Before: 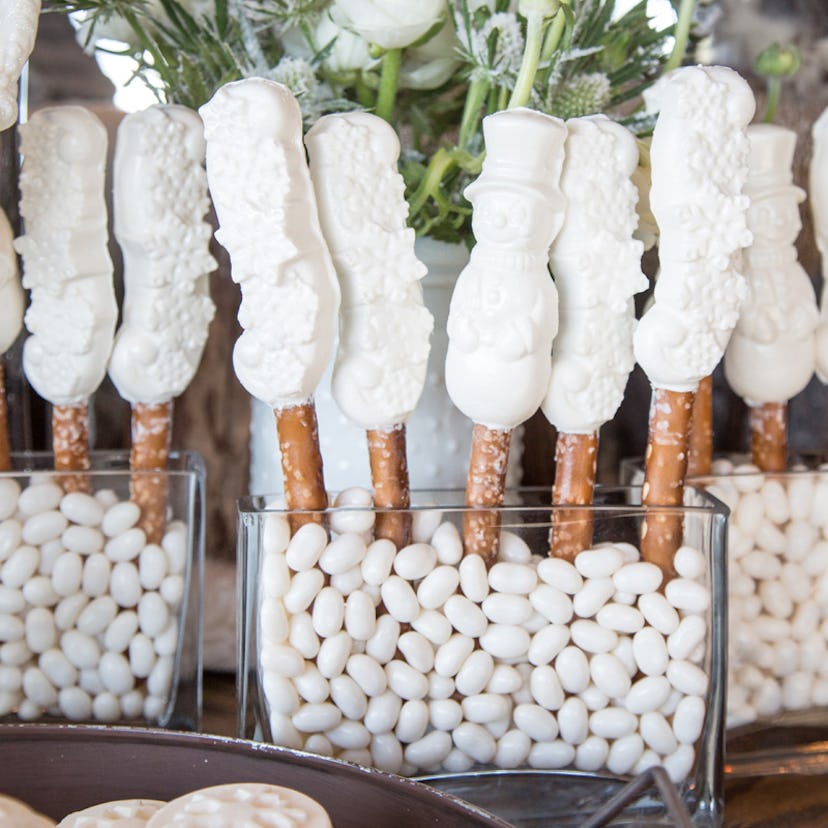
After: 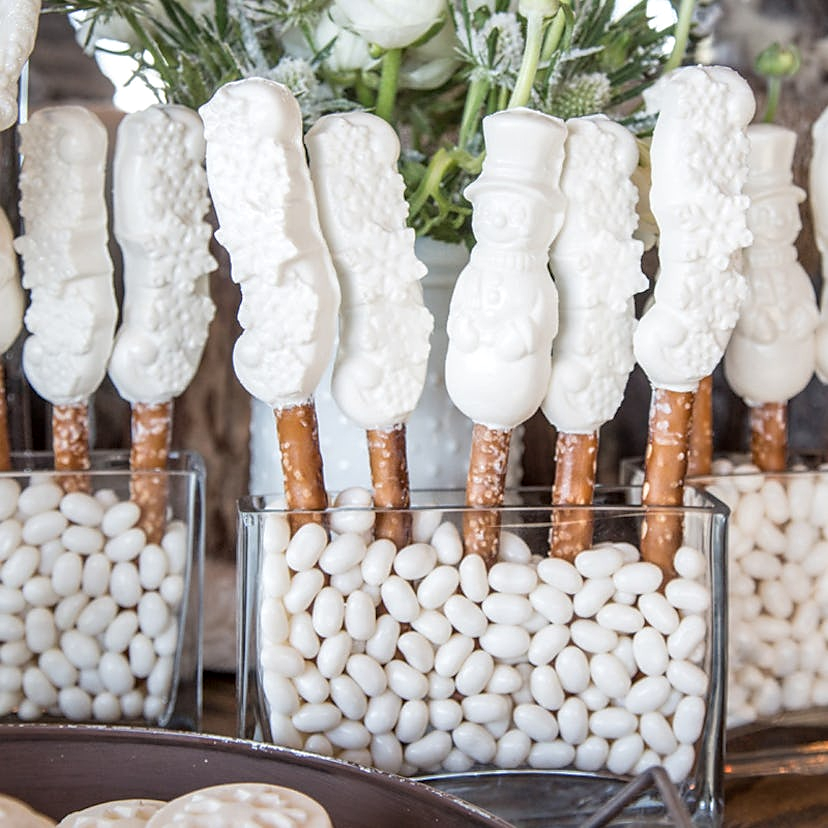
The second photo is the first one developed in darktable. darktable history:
sharpen: radius 1.847, amount 0.405, threshold 1.49
local contrast: on, module defaults
